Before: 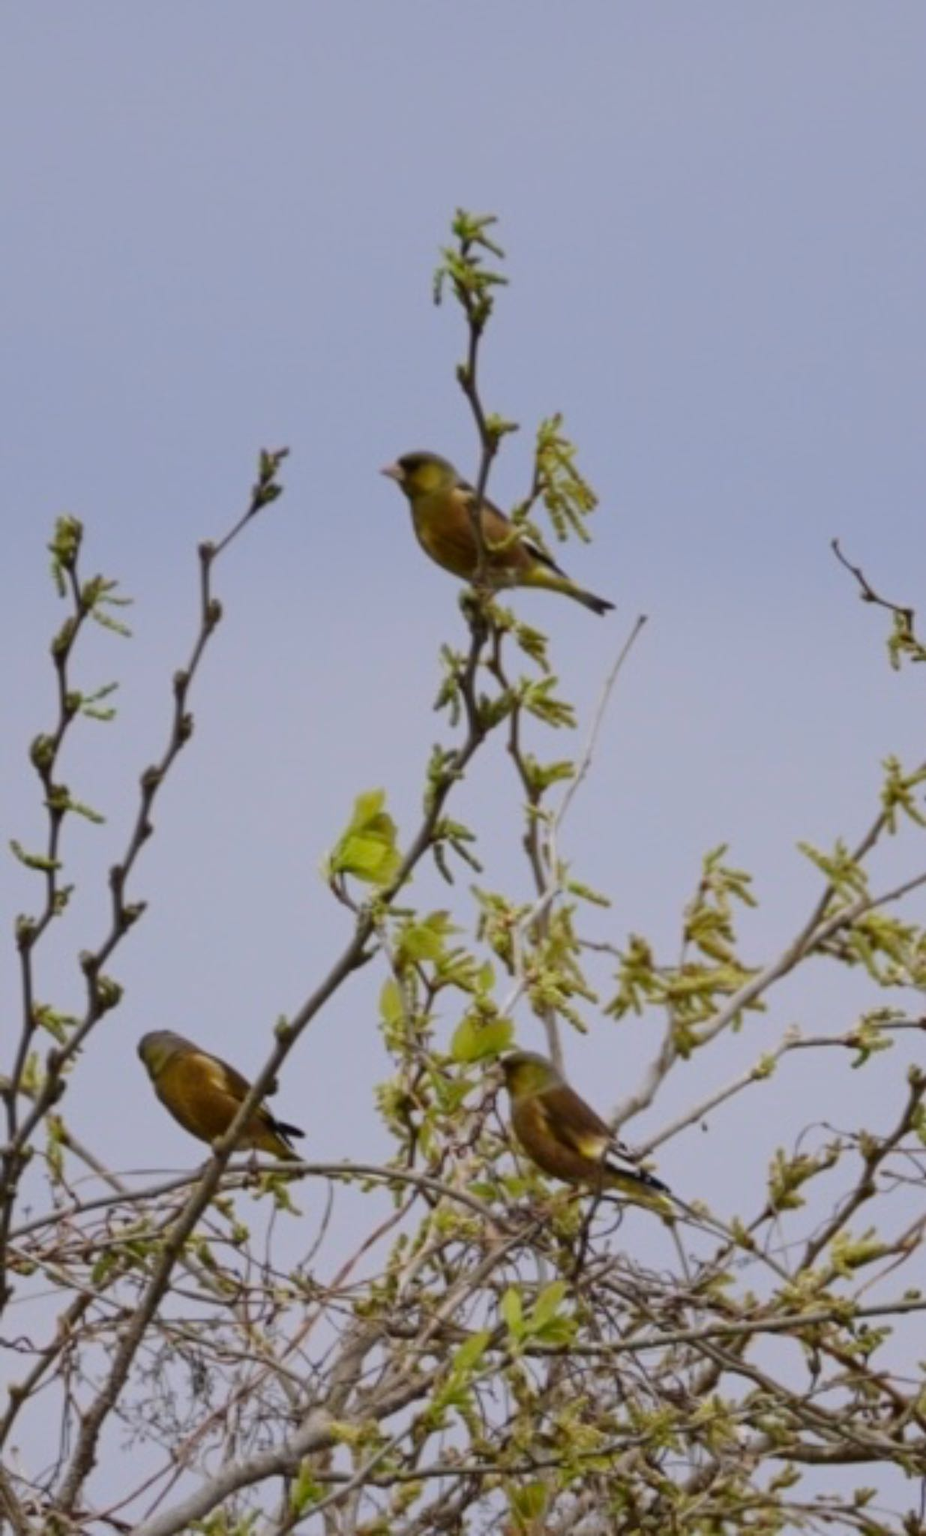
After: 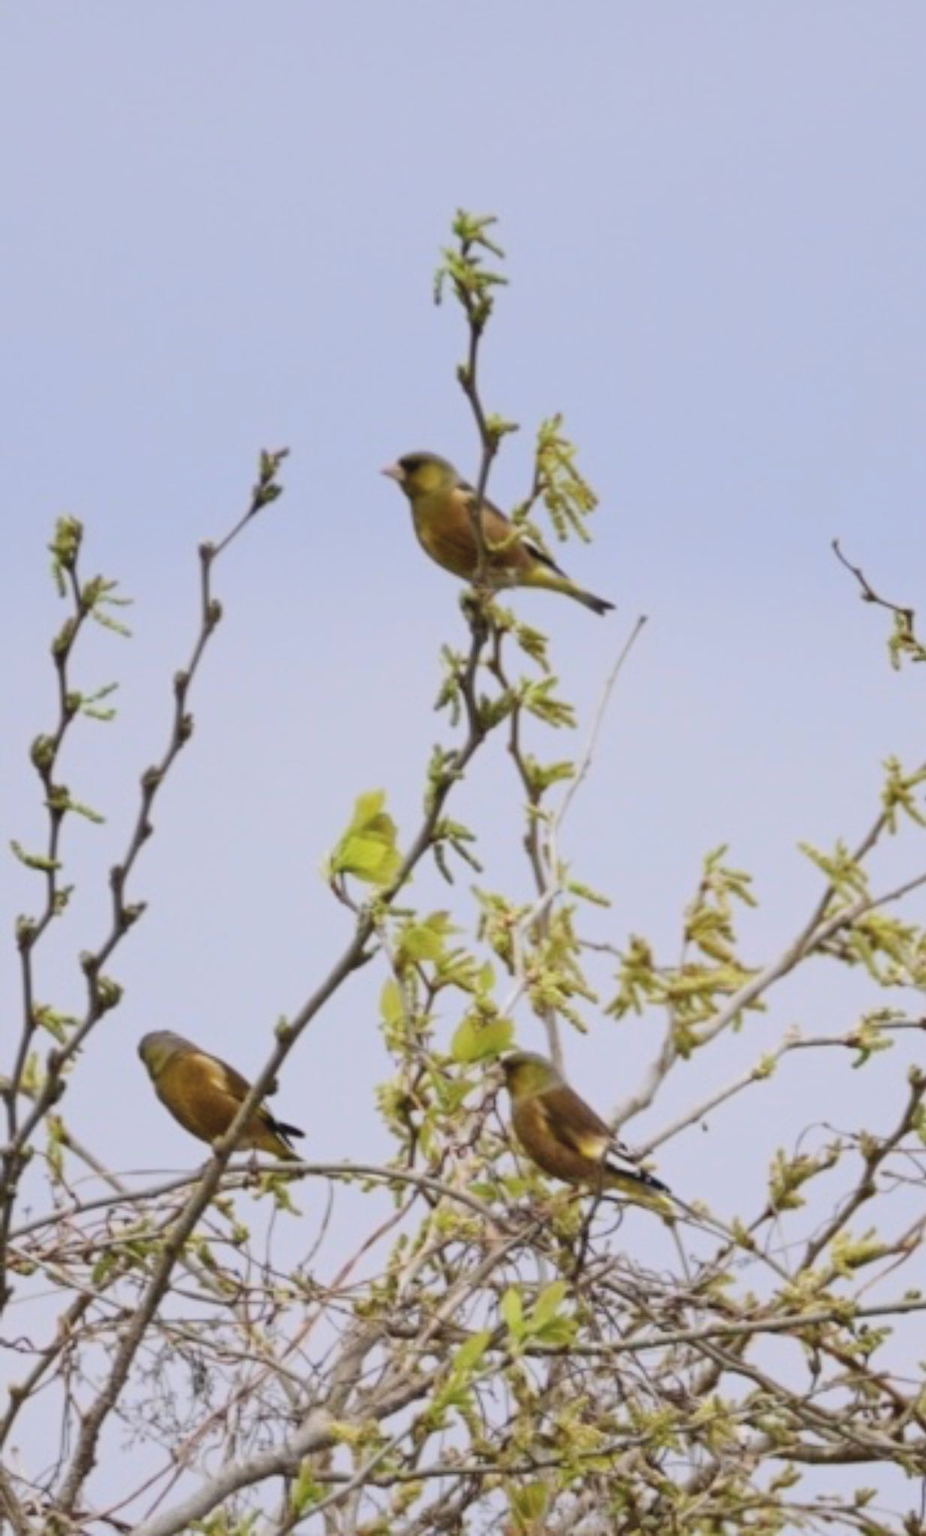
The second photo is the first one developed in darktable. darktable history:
contrast brightness saturation: contrast 0.137, brightness 0.224
